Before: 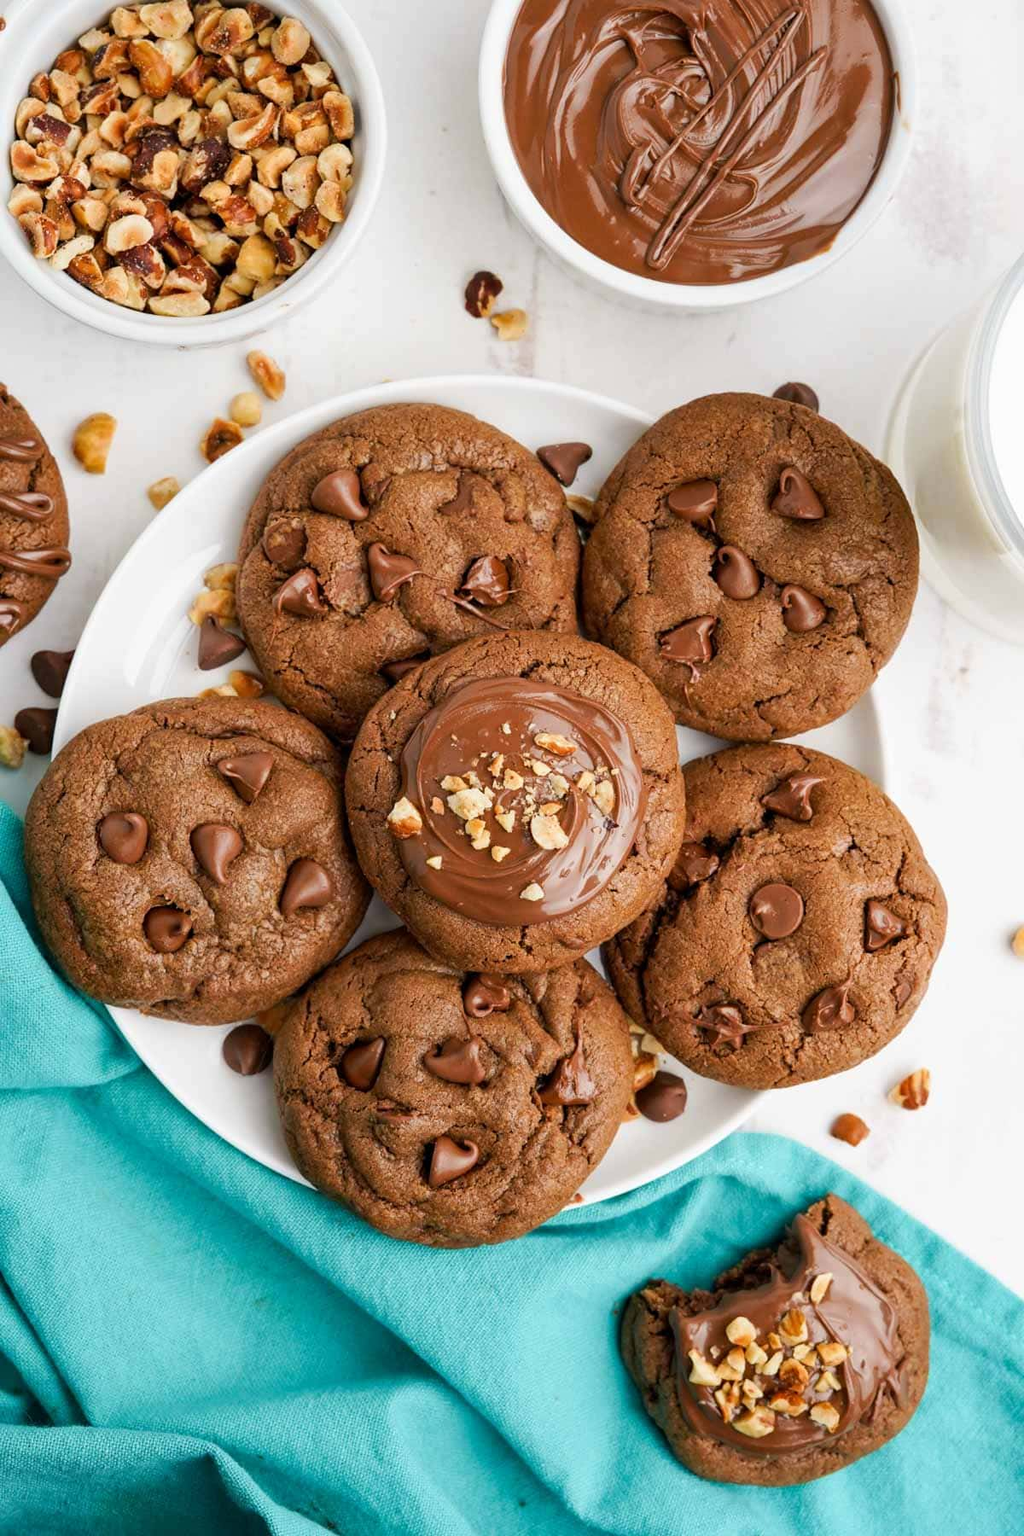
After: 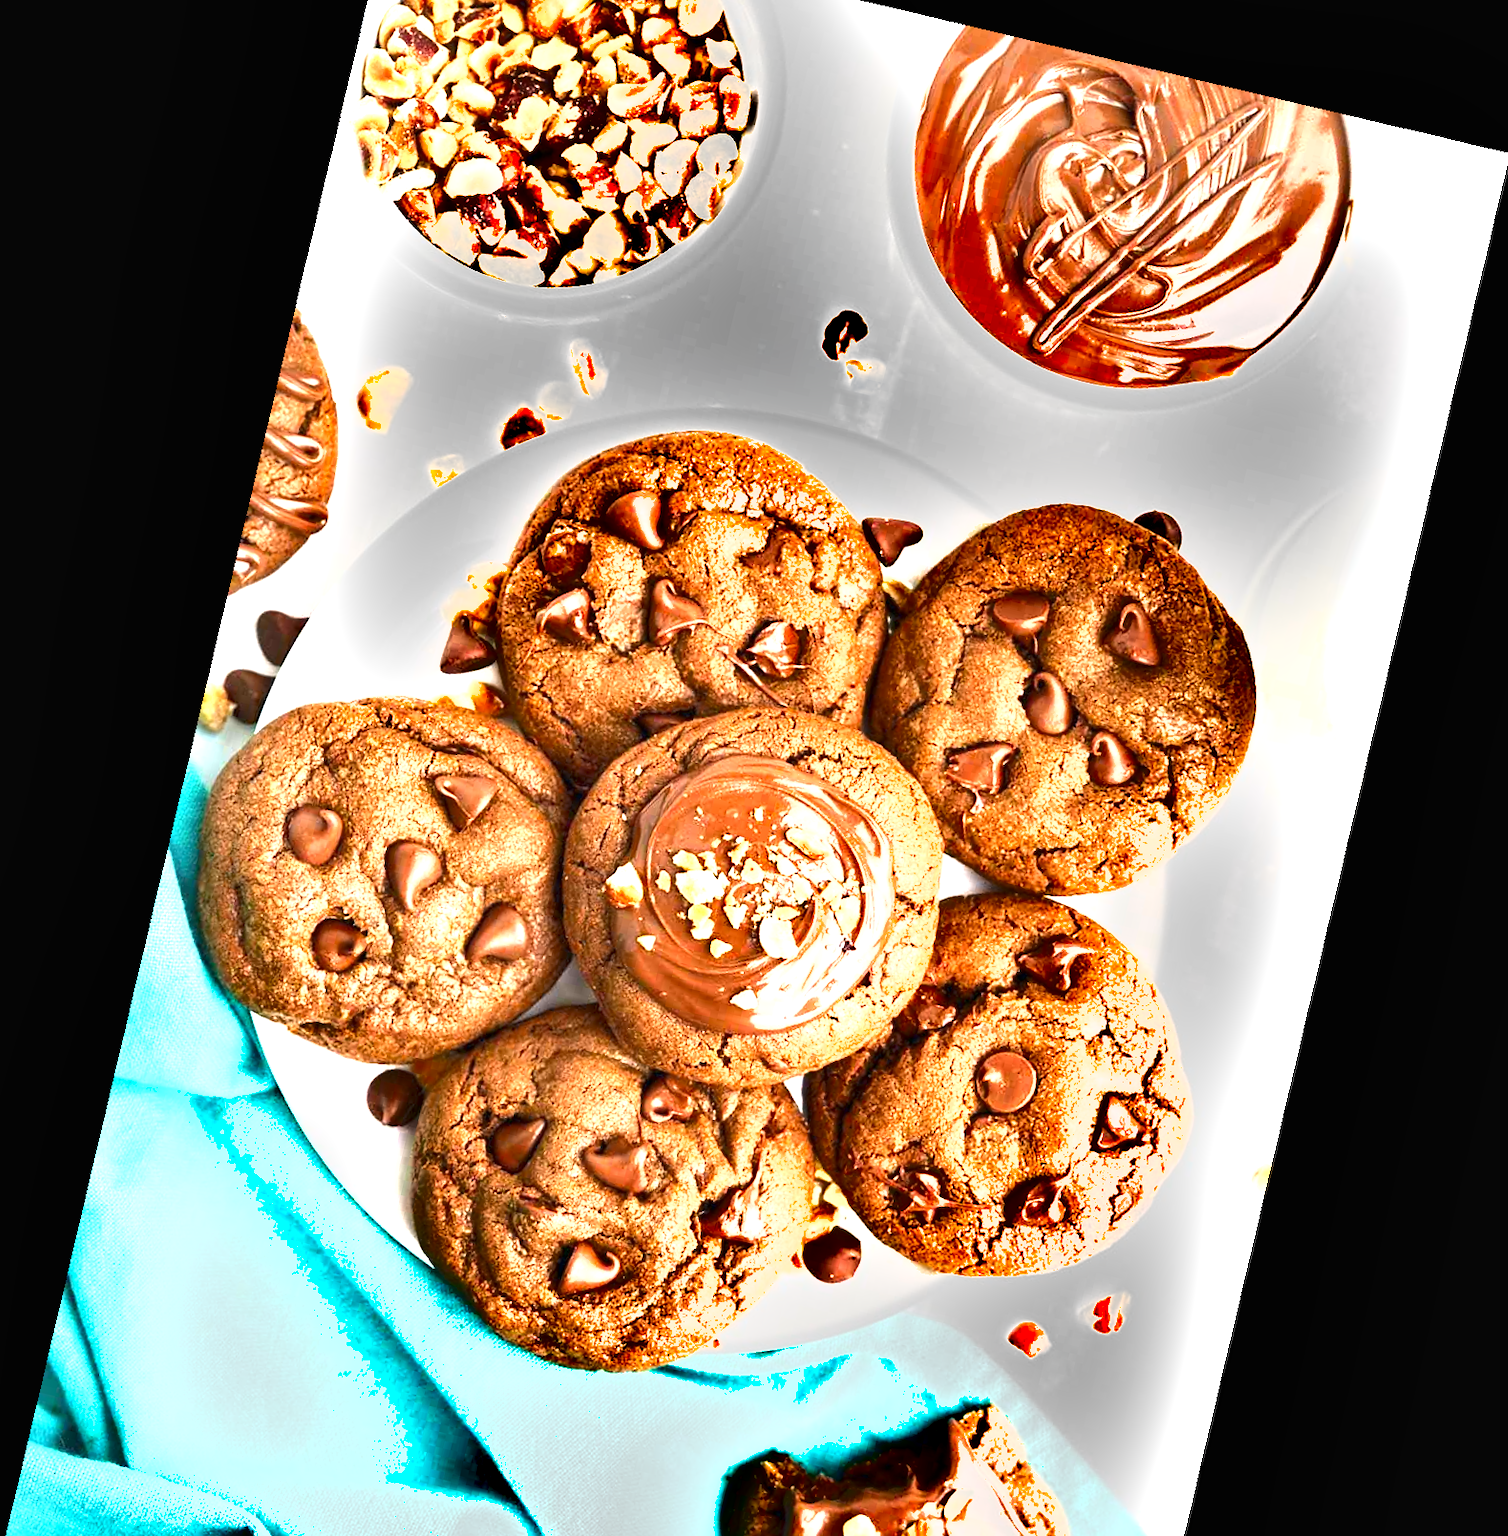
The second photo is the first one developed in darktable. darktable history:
rotate and perspective: rotation 13.27°, automatic cropping off
exposure: black level correction 0, exposure 2 EV, compensate highlight preservation false
crop and rotate: top 5.667%, bottom 14.937%
shadows and highlights: soften with gaussian
